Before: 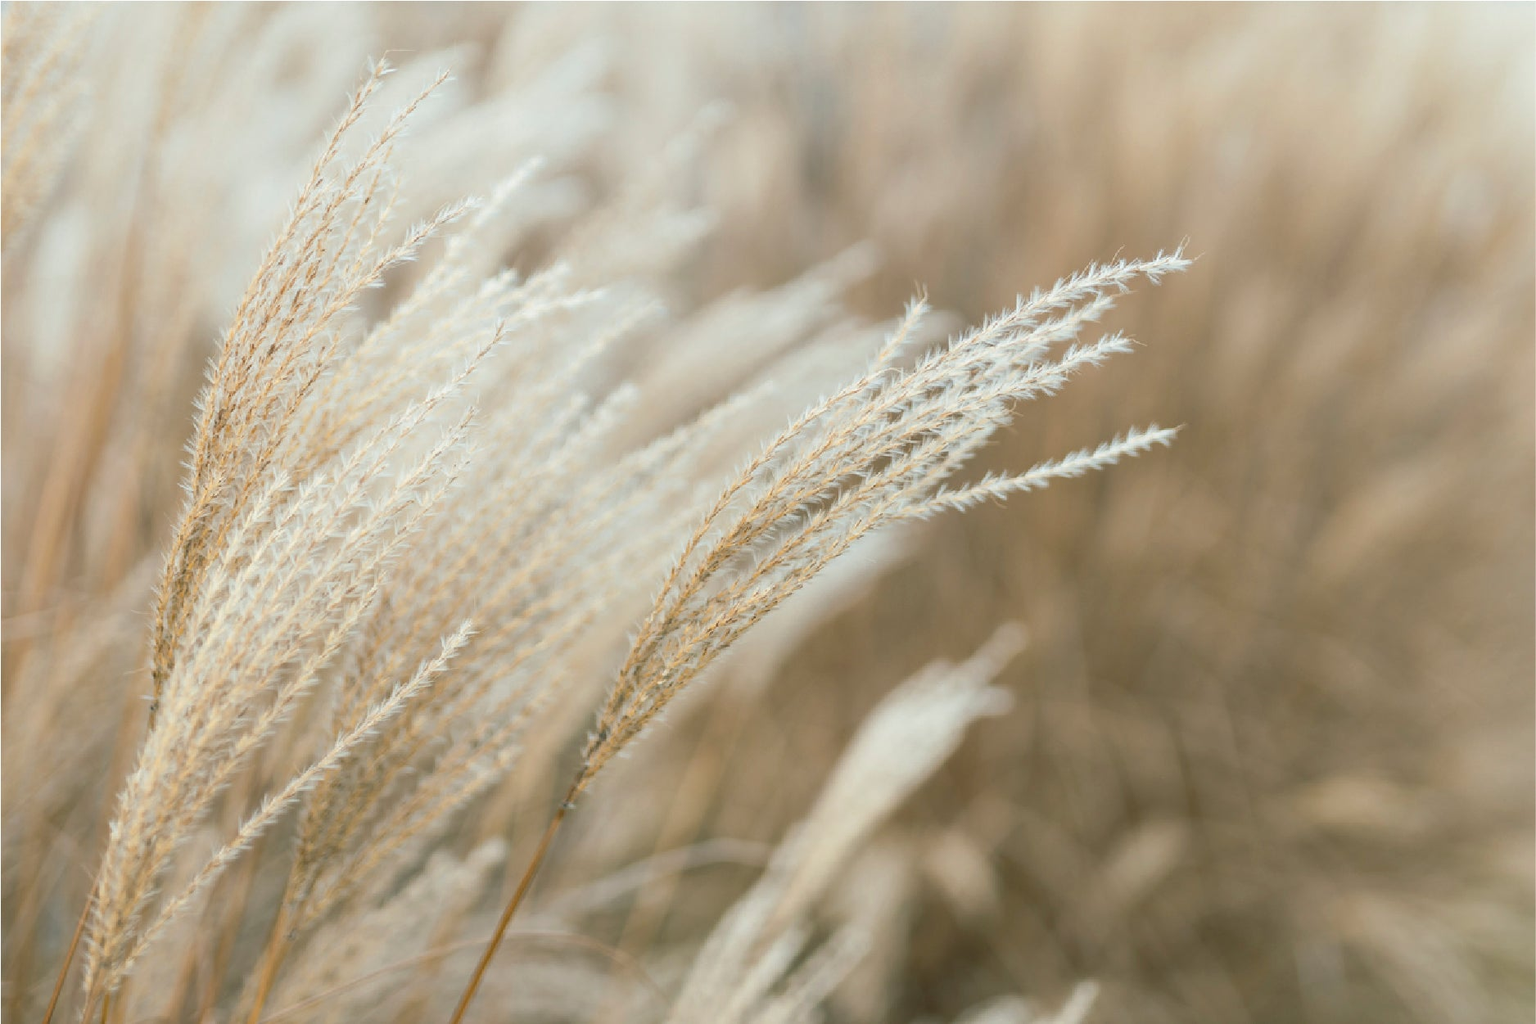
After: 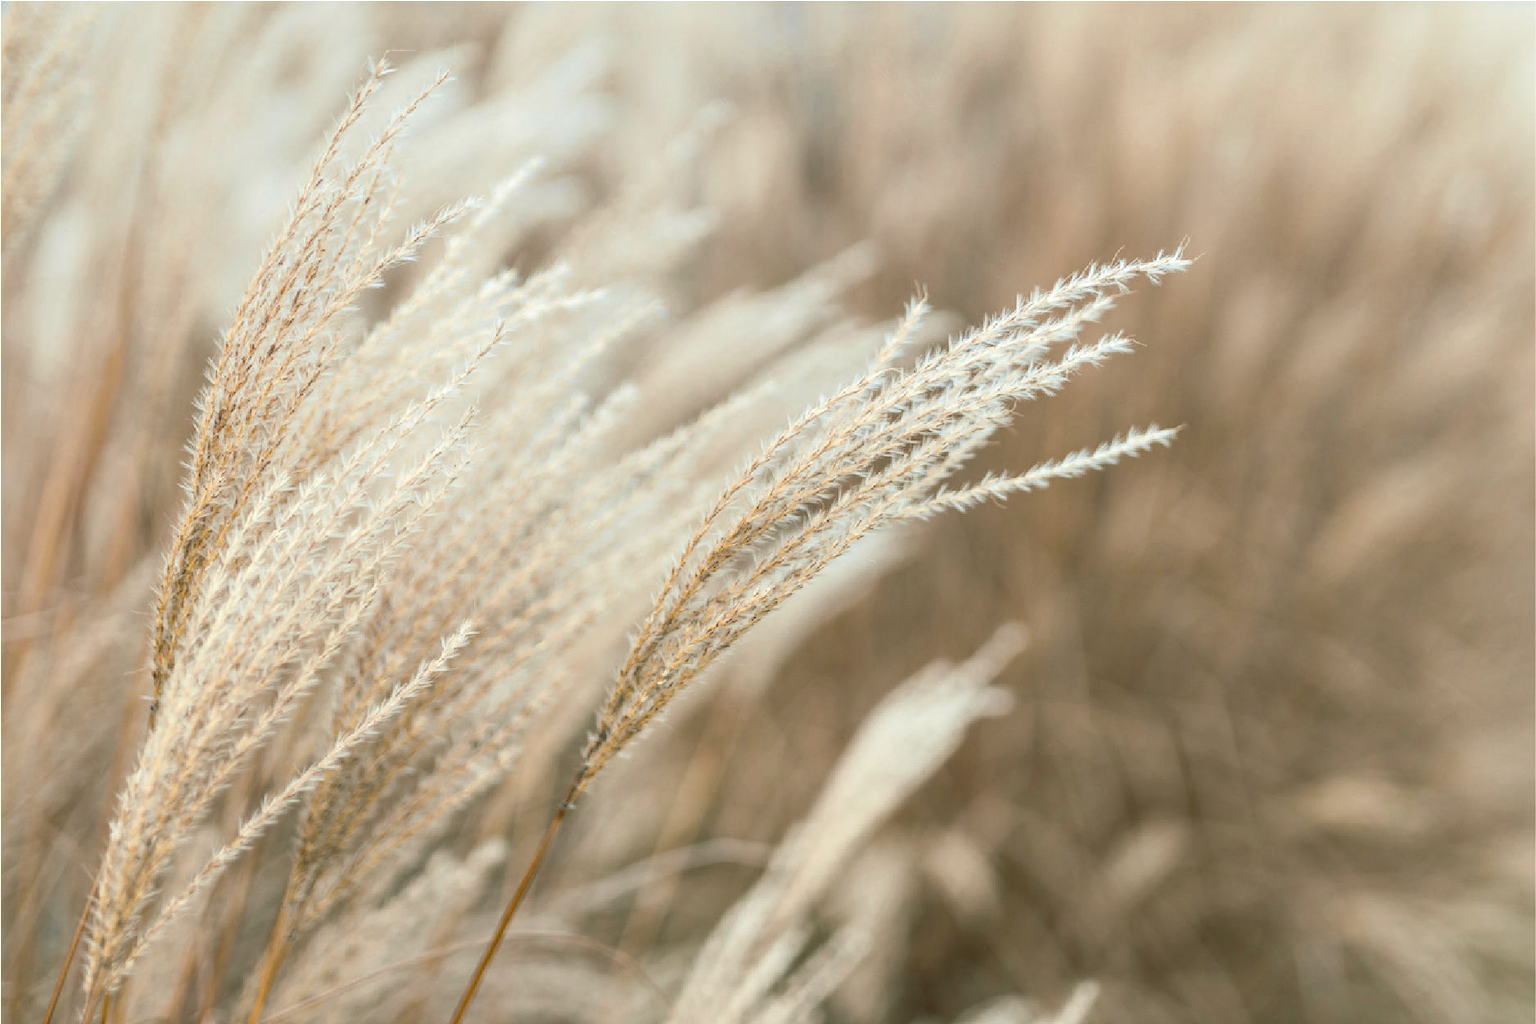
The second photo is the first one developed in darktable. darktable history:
local contrast: highlights 0%, shadows 0%, detail 133%
tone curve: curves: ch0 [(0, 0.024) (0.119, 0.146) (0.474, 0.485) (0.718, 0.739) (0.817, 0.839) (1, 0.998)]; ch1 [(0, 0) (0.377, 0.416) (0.439, 0.451) (0.477, 0.477) (0.501, 0.503) (0.538, 0.544) (0.58, 0.602) (0.664, 0.676) (0.783, 0.804) (1, 1)]; ch2 [(0, 0) (0.38, 0.405) (0.463, 0.456) (0.498, 0.497) (0.524, 0.535) (0.578, 0.576) (0.648, 0.665) (1, 1)], color space Lab, independent channels, preserve colors none
tone equalizer: on, module defaults
